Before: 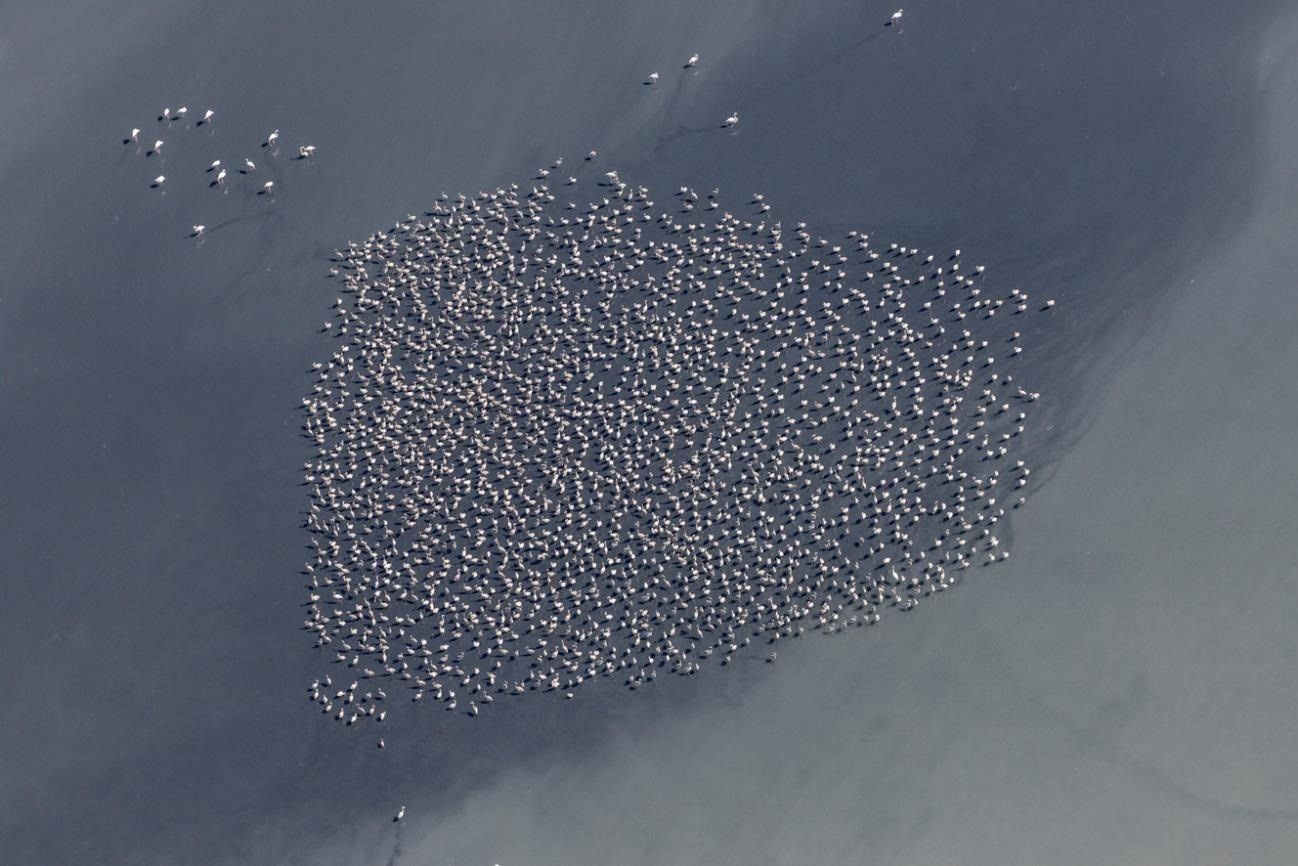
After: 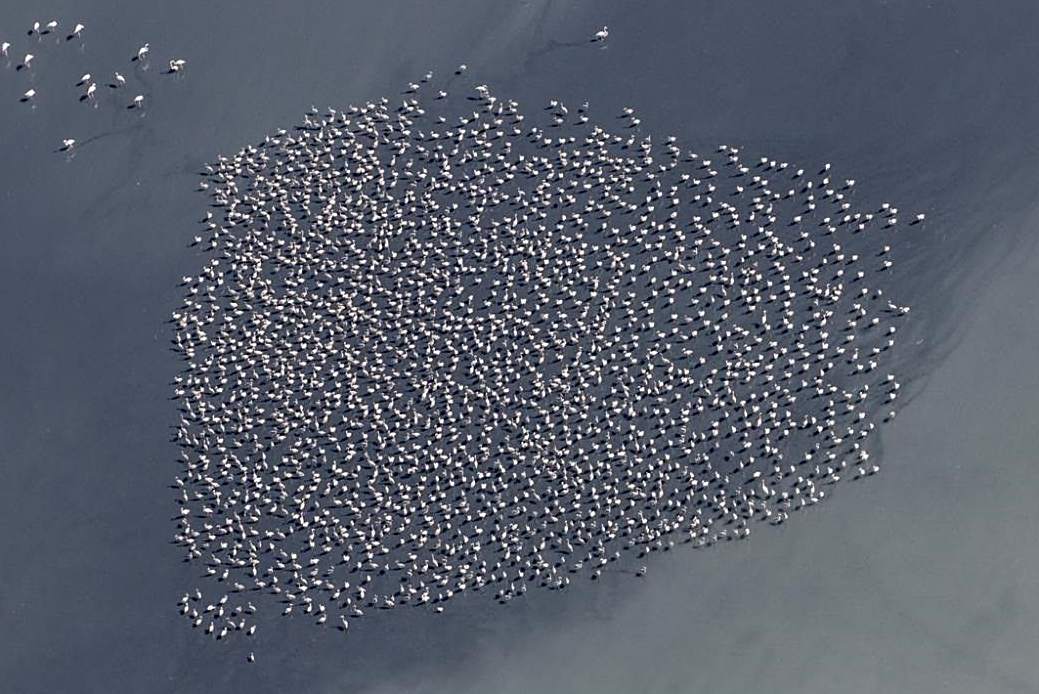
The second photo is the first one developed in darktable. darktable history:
sharpen: on, module defaults
crop and rotate: left 10.048%, top 10.043%, right 9.836%, bottom 9.764%
